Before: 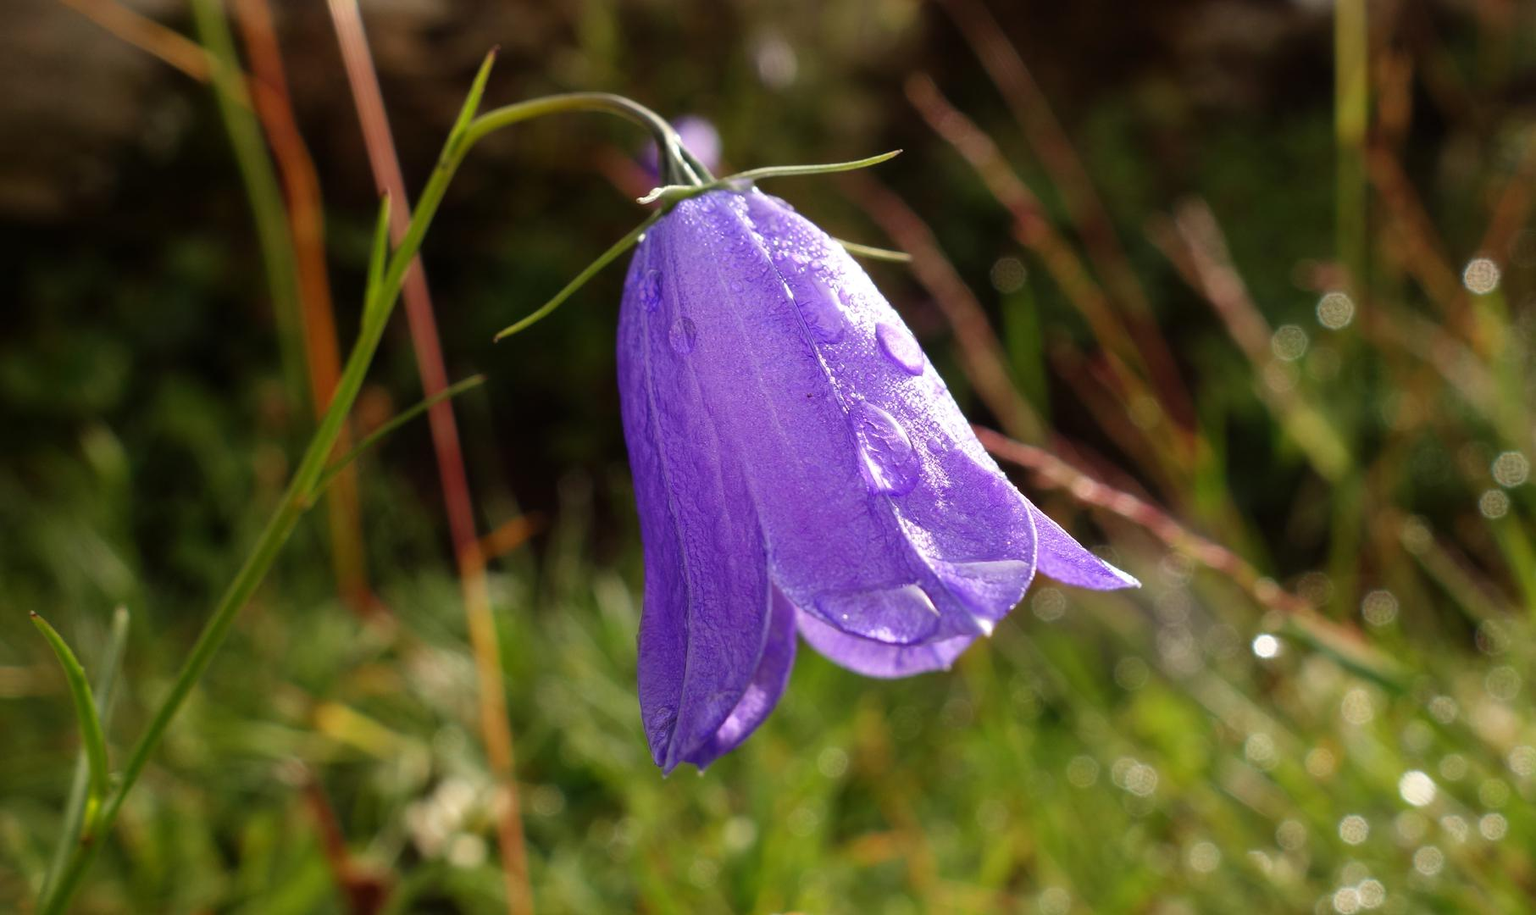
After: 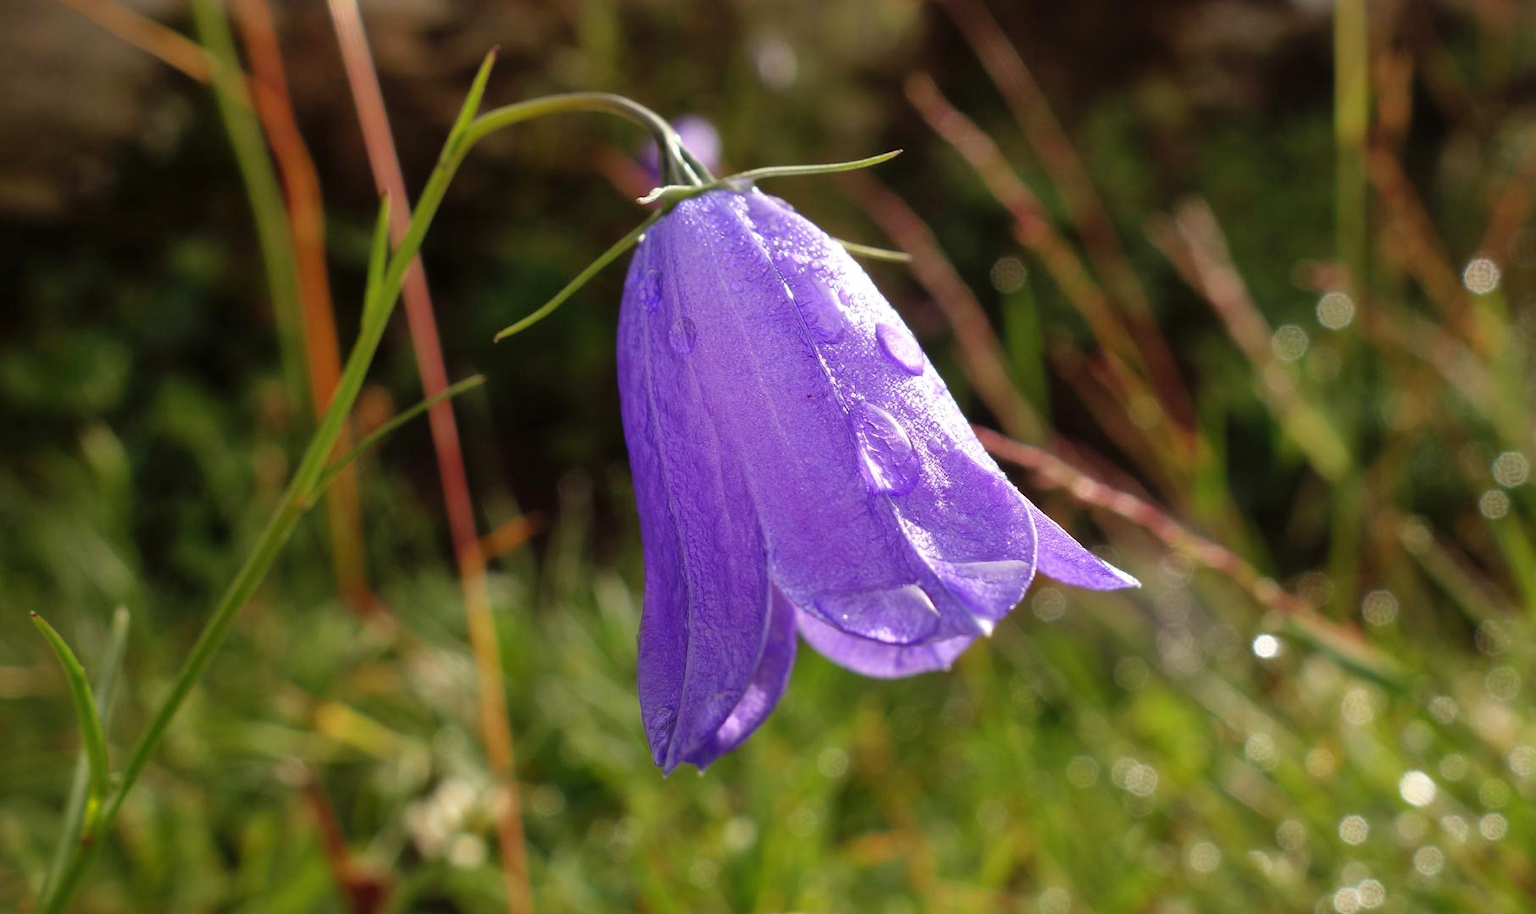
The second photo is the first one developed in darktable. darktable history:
shadows and highlights: shadows 42.98, highlights 7.03
